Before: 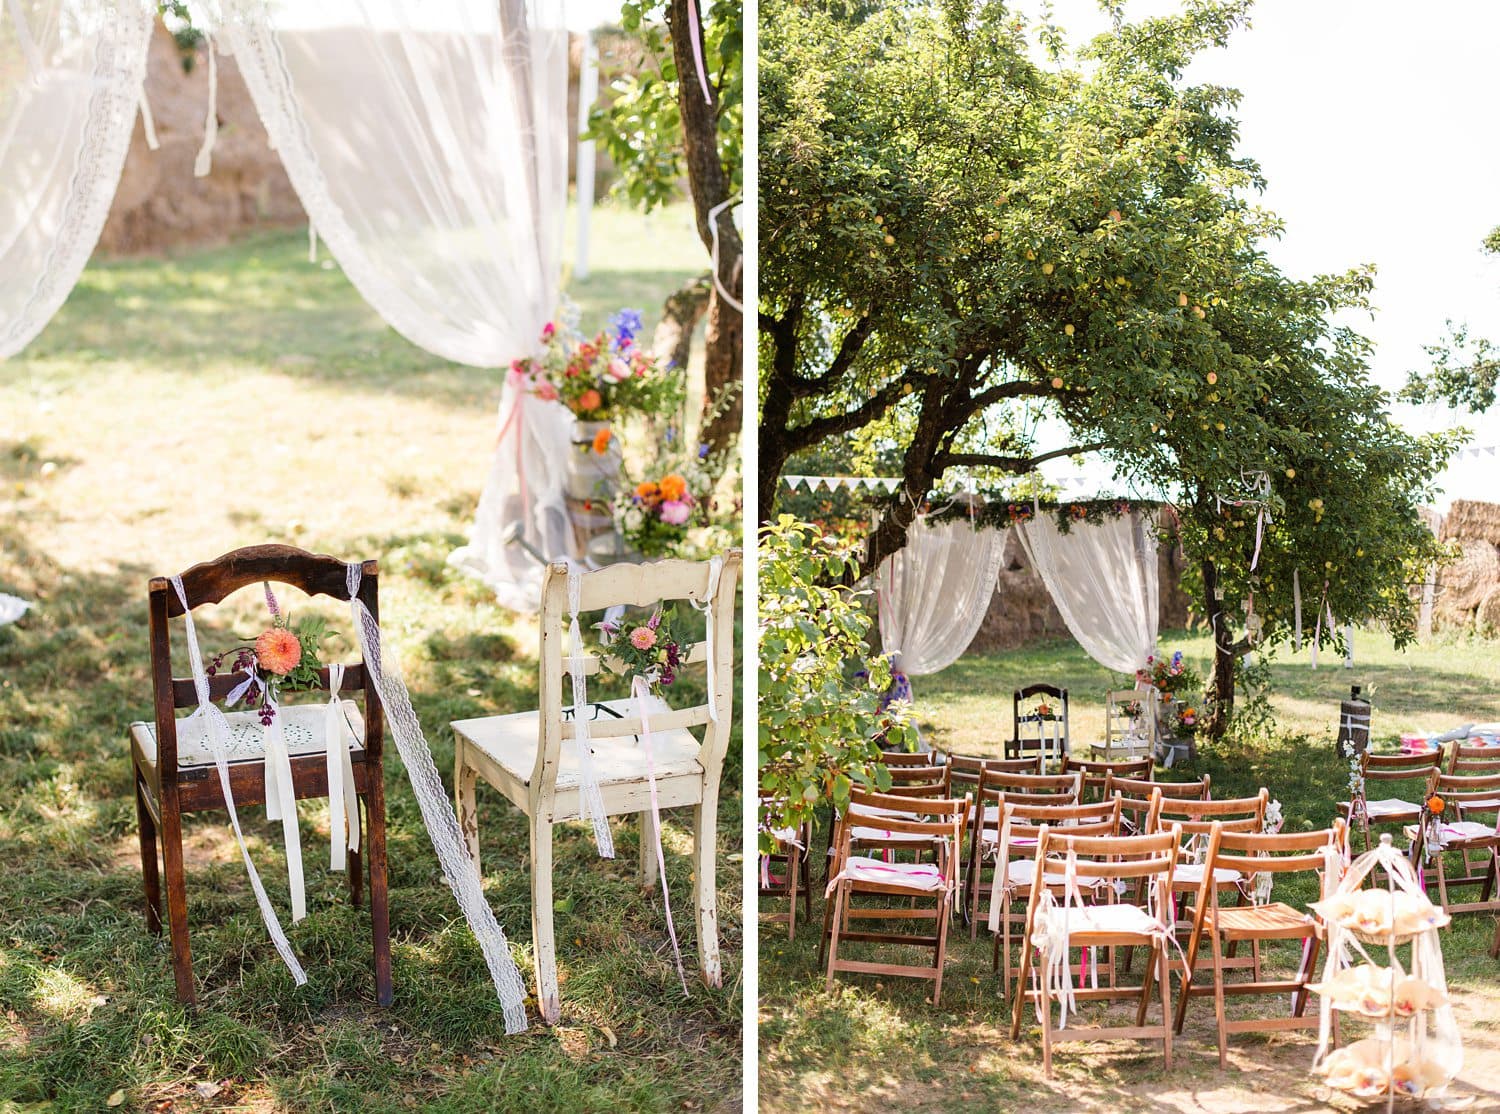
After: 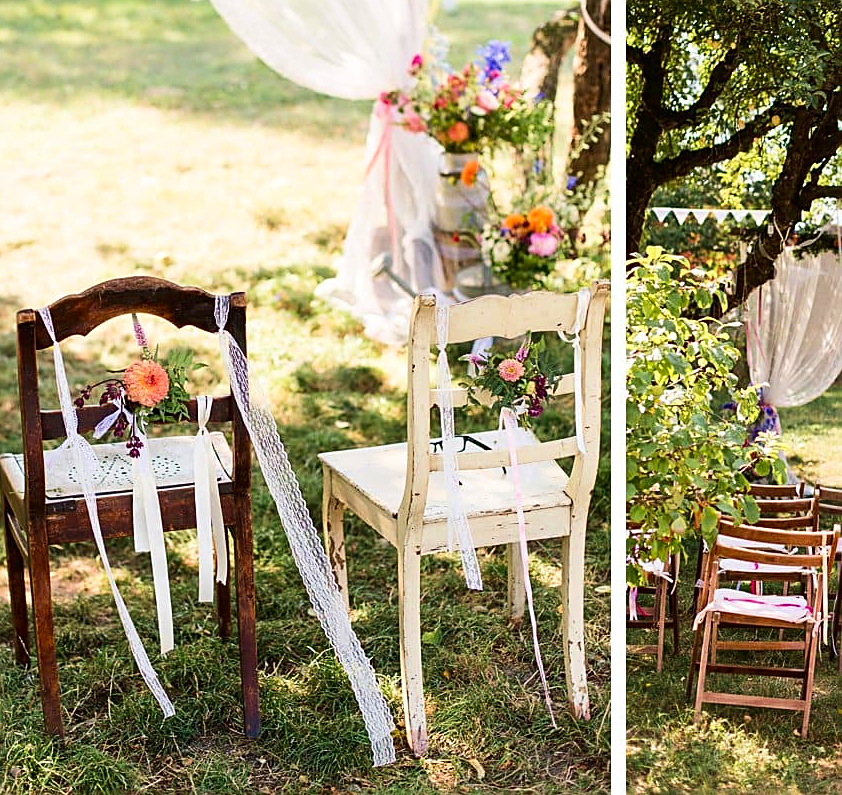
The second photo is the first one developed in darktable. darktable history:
crop: left 8.831%, top 24.106%, right 35.026%, bottom 4.522%
sharpen: on, module defaults
contrast brightness saturation: contrast 0.153, brightness -0.006, saturation 0.102
velvia: on, module defaults
